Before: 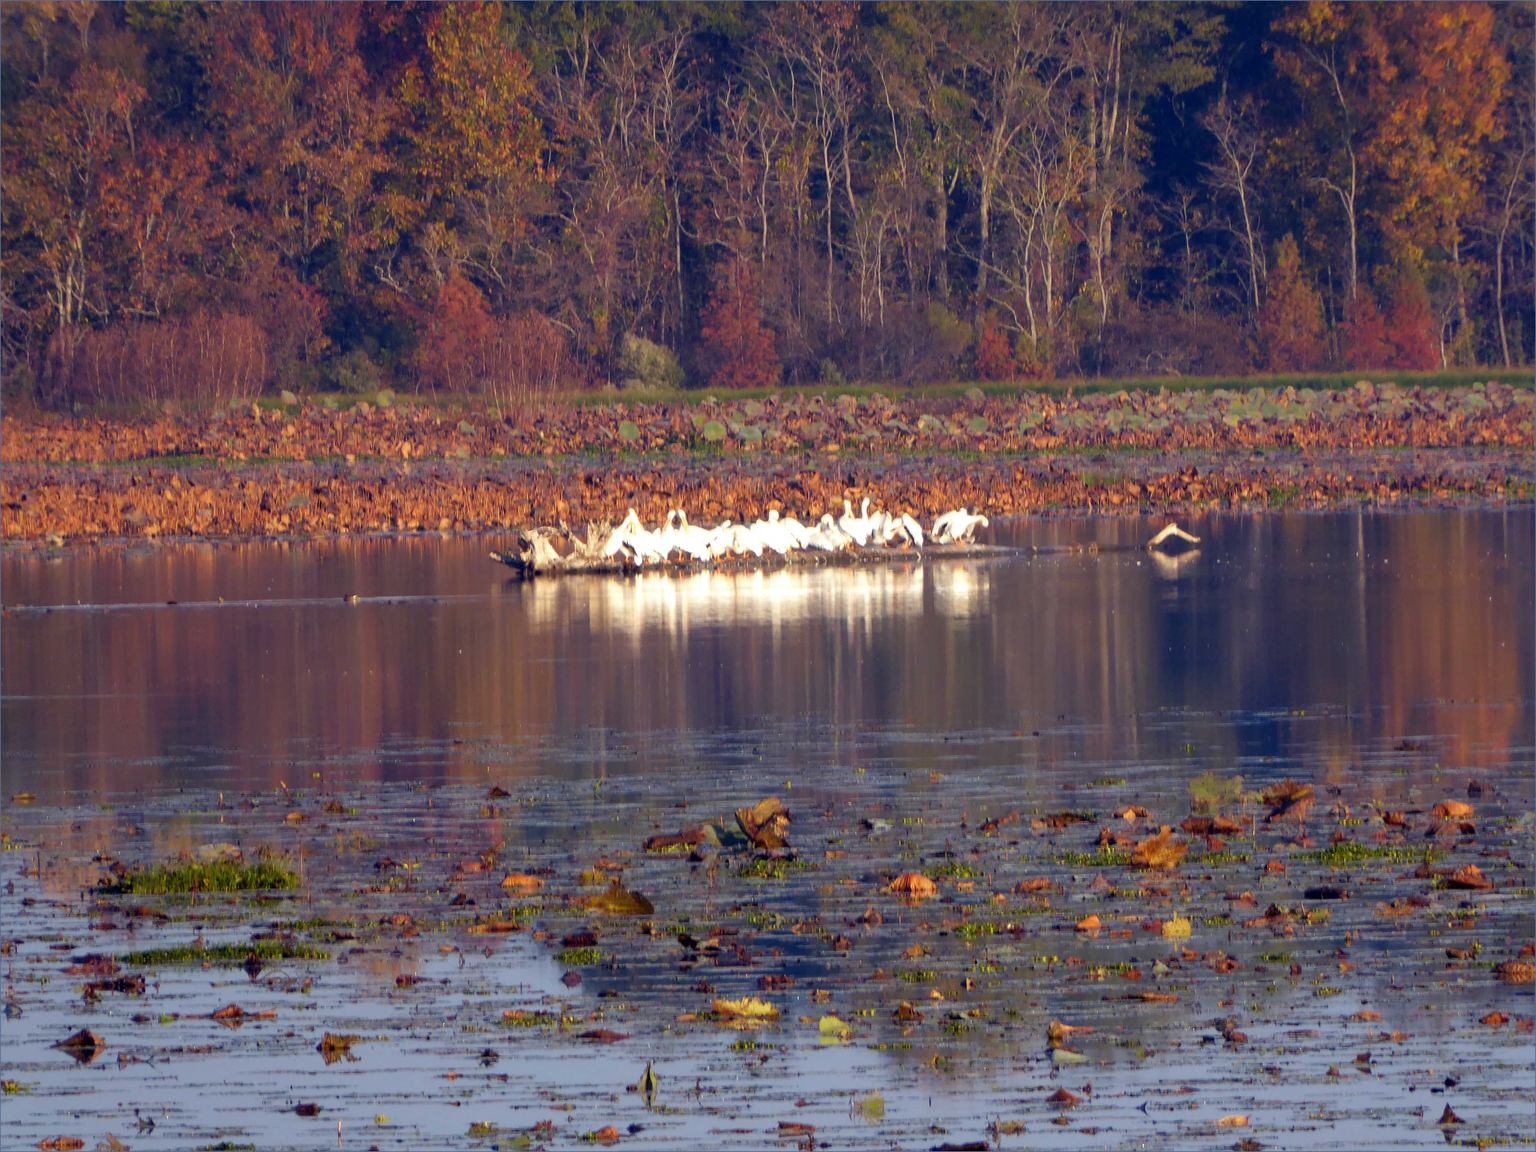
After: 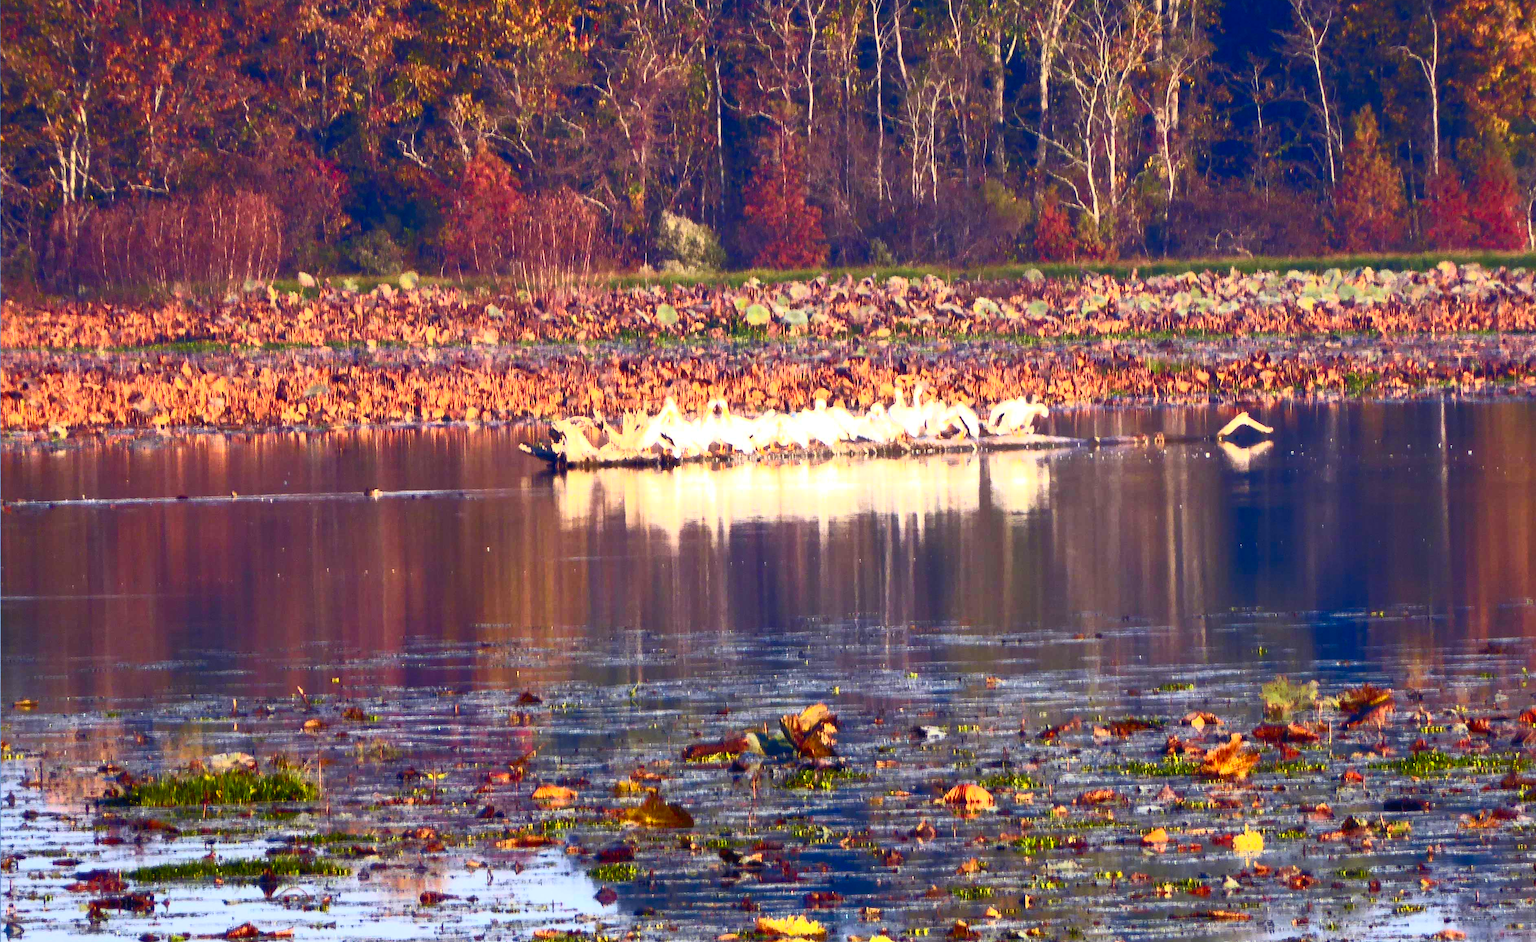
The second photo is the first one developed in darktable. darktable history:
crop and rotate: angle 0.03°, top 11.643%, right 5.651%, bottom 11.189%
contrast brightness saturation: contrast 0.83, brightness 0.59, saturation 0.59
